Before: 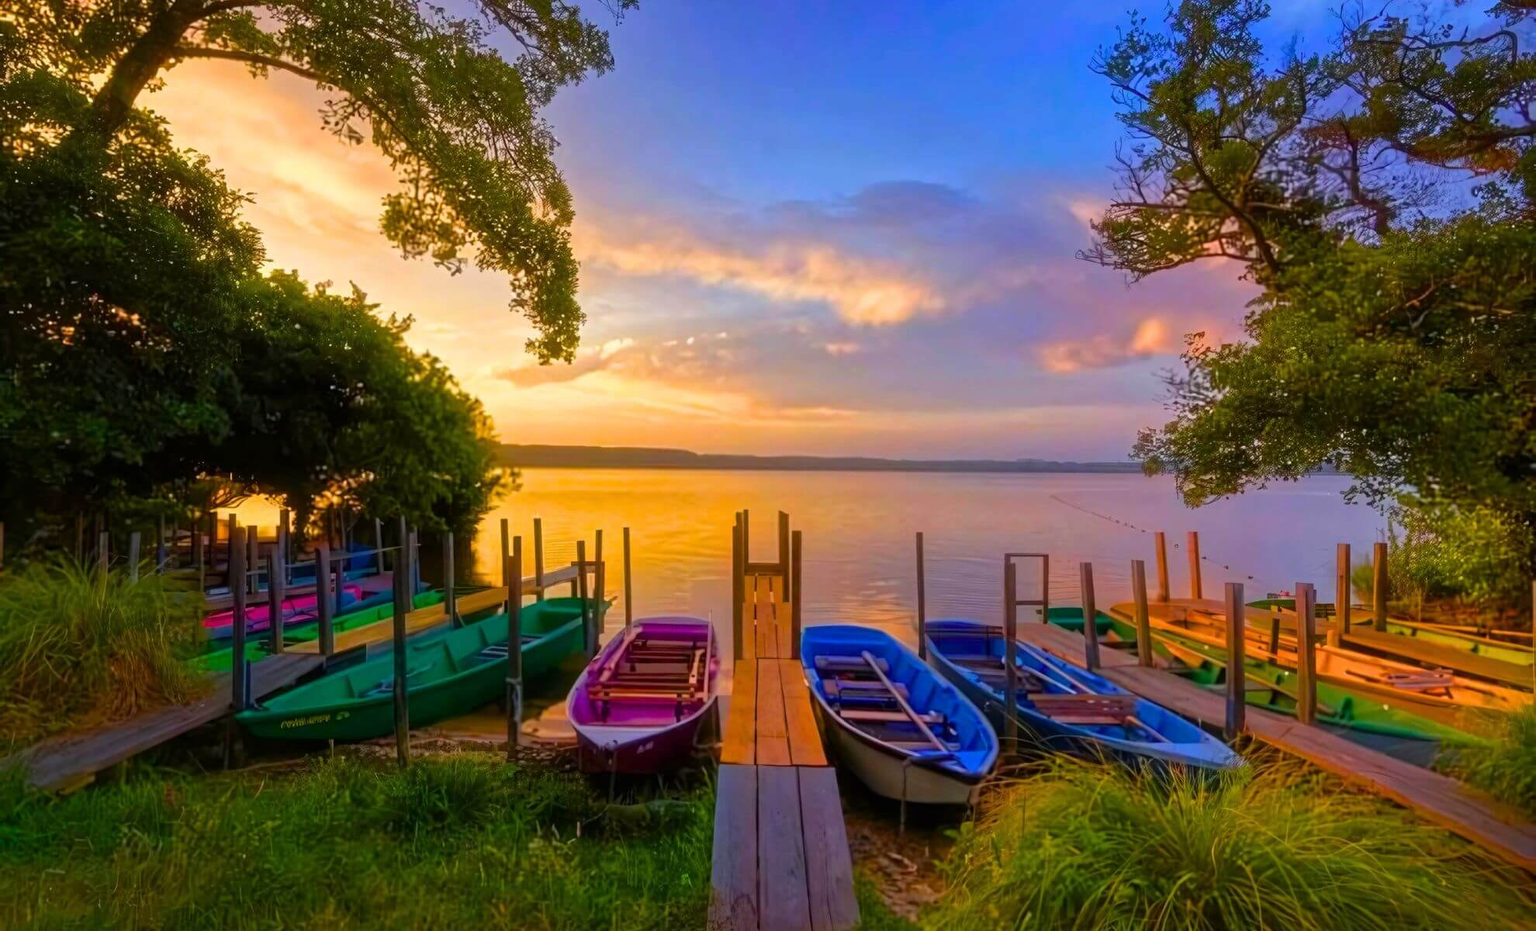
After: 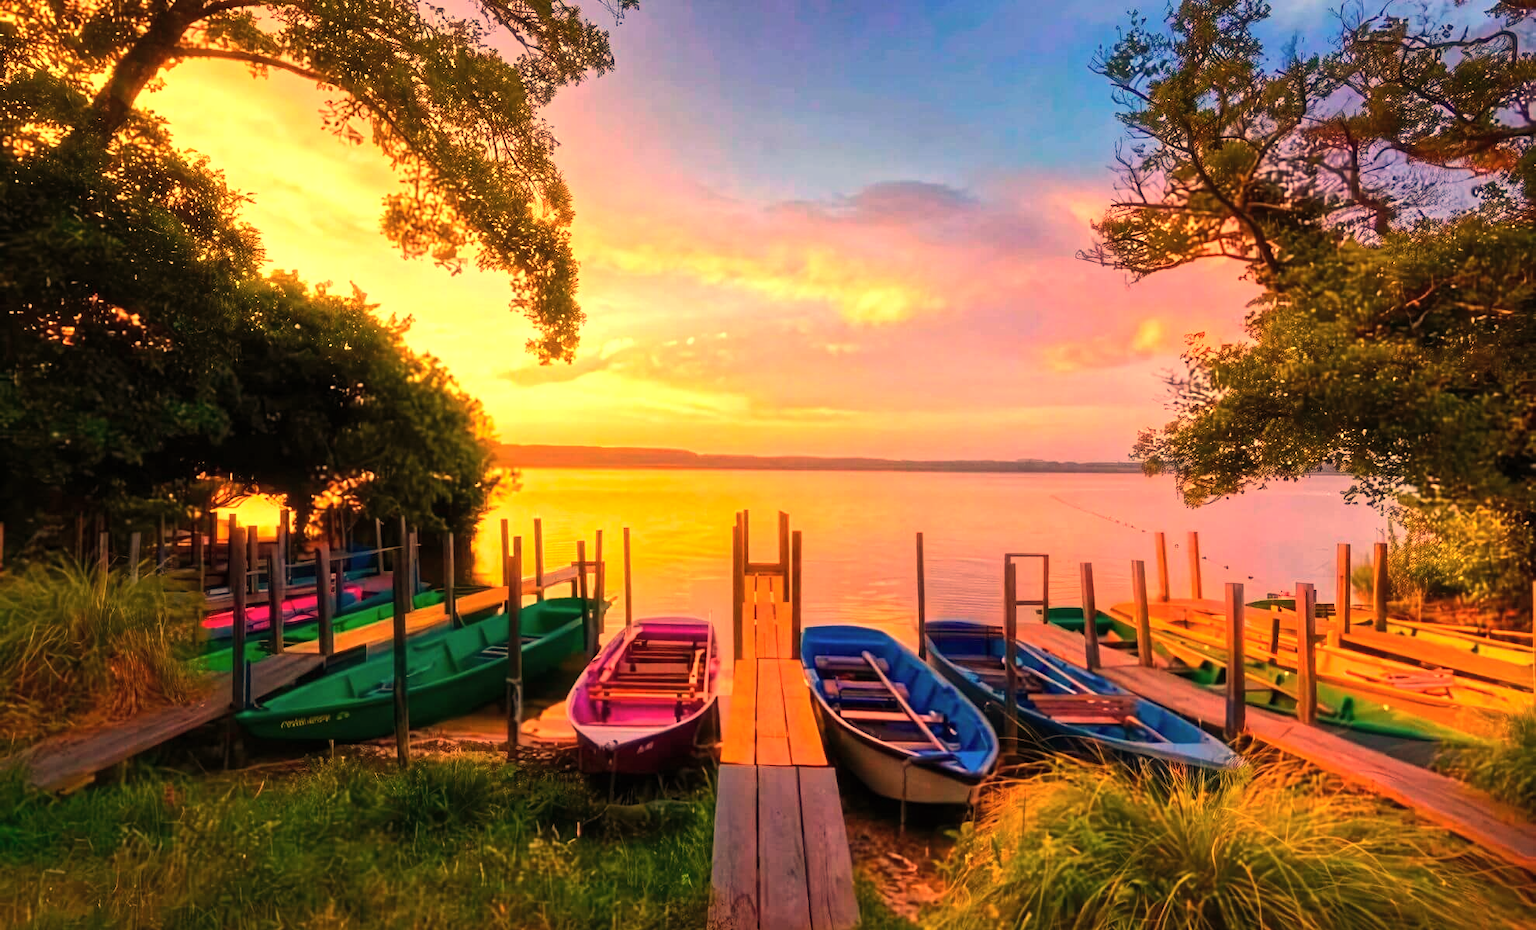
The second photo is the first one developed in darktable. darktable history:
contrast brightness saturation: contrast 0.05, brightness 0.06, saturation 0.01
tone equalizer: -8 EV -0.75 EV, -7 EV -0.7 EV, -6 EV -0.6 EV, -5 EV -0.4 EV, -3 EV 0.4 EV, -2 EV 0.6 EV, -1 EV 0.7 EV, +0 EV 0.75 EV, edges refinement/feathering 500, mask exposure compensation -1.57 EV, preserve details no
white balance: red 1.467, blue 0.684
